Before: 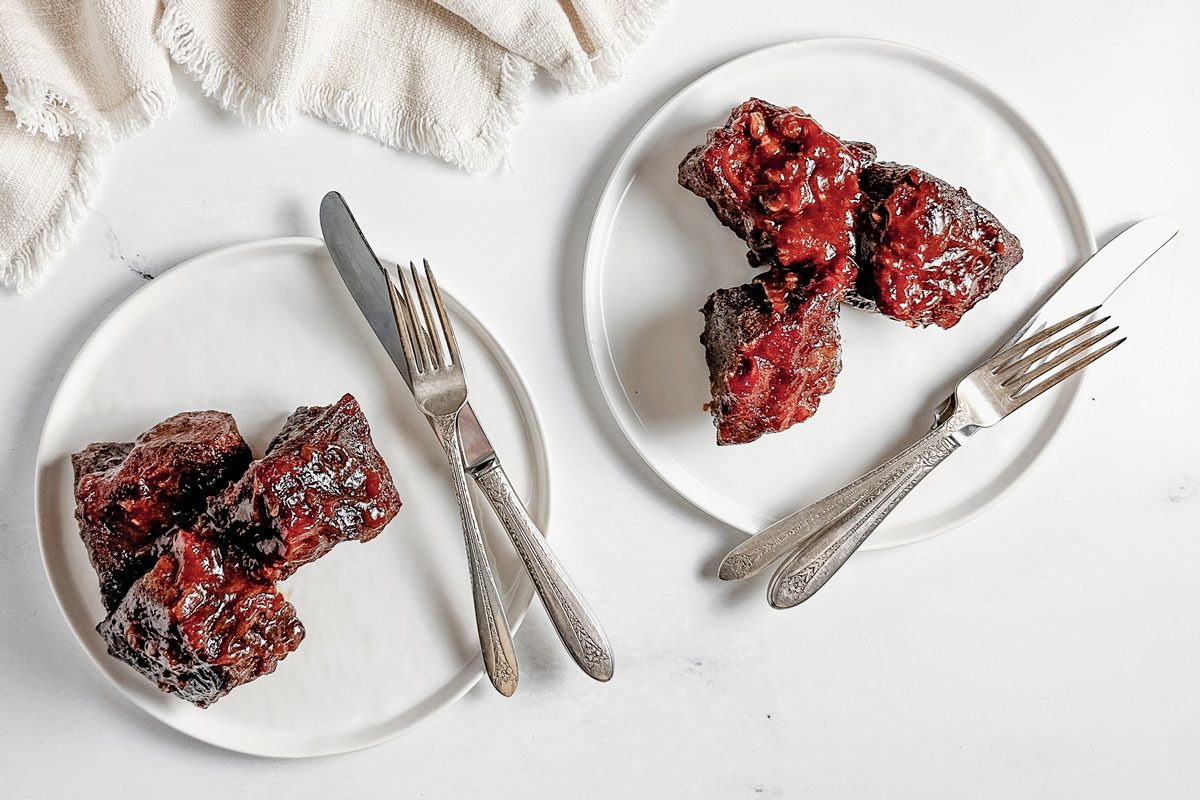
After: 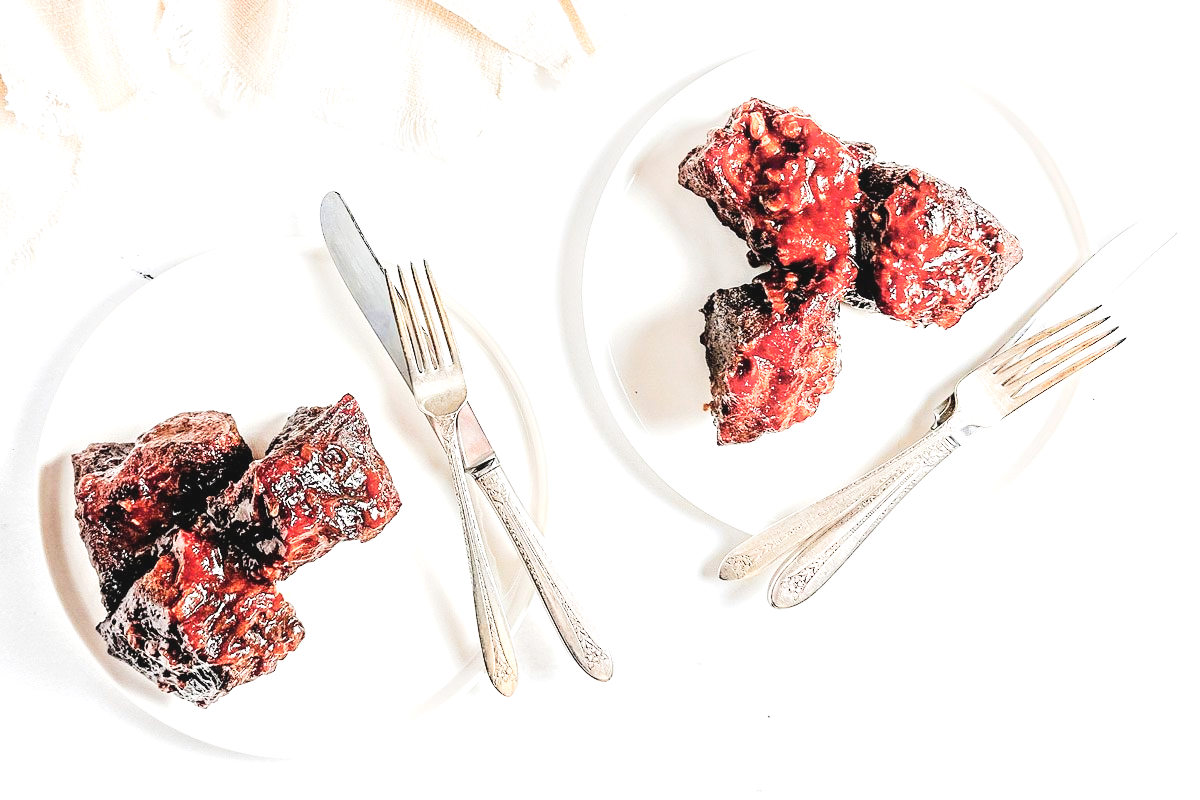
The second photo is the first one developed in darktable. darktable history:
tone equalizer: -8 EV -0.406 EV, -7 EV -0.402 EV, -6 EV -0.334 EV, -5 EV -0.232 EV, -3 EV 0.192 EV, -2 EV 0.346 EV, -1 EV 0.368 EV, +0 EV 0.435 EV
shadows and highlights: shadows -71.23, highlights 35.78, soften with gaussian
exposure: exposure 0.824 EV, compensate exposure bias true, compensate highlight preservation false
tone curve: curves: ch0 [(0, 0.045) (0.155, 0.169) (0.46, 0.466) (0.751, 0.788) (1, 0.961)]; ch1 [(0, 0) (0.43, 0.408) (0.472, 0.469) (0.505, 0.503) (0.553, 0.563) (0.592, 0.581) (0.631, 0.625) (1, 1)]; ch2 [(0, 0) (0.505, 0.495) (0.55, 0.557) (0.583, 0.573) (1, 1)], preserve colors none
